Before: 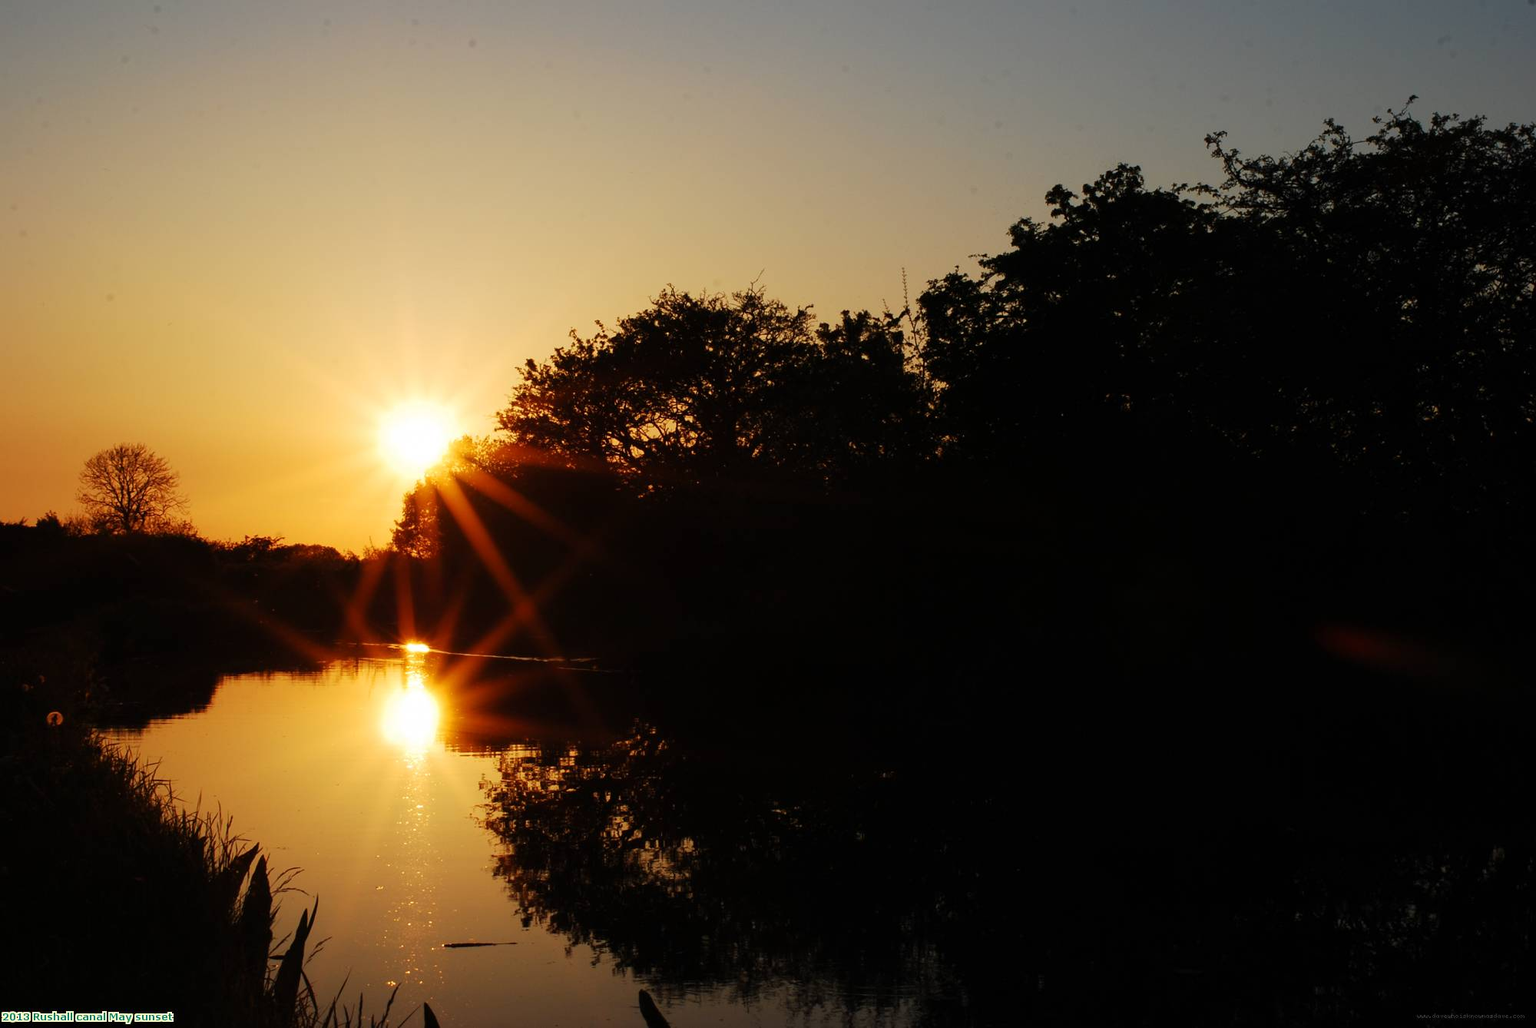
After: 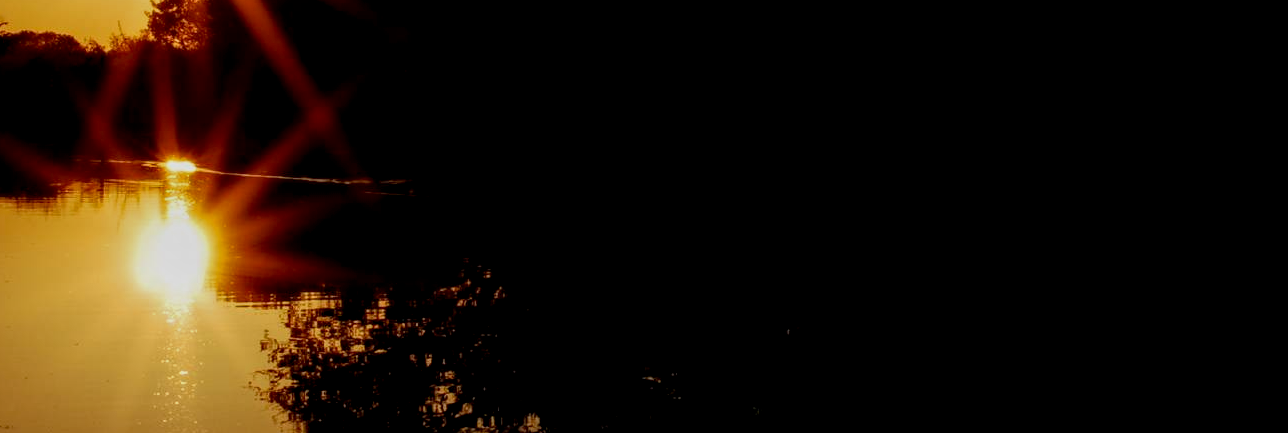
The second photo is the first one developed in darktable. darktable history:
exposure: black level correction 0.011, exposure -0.477 EV, compensate highlight preservation false
crop: left 18.151%, top 50.66%, right 17.286%, bottom 16.928%
local contrast: detail 130%
